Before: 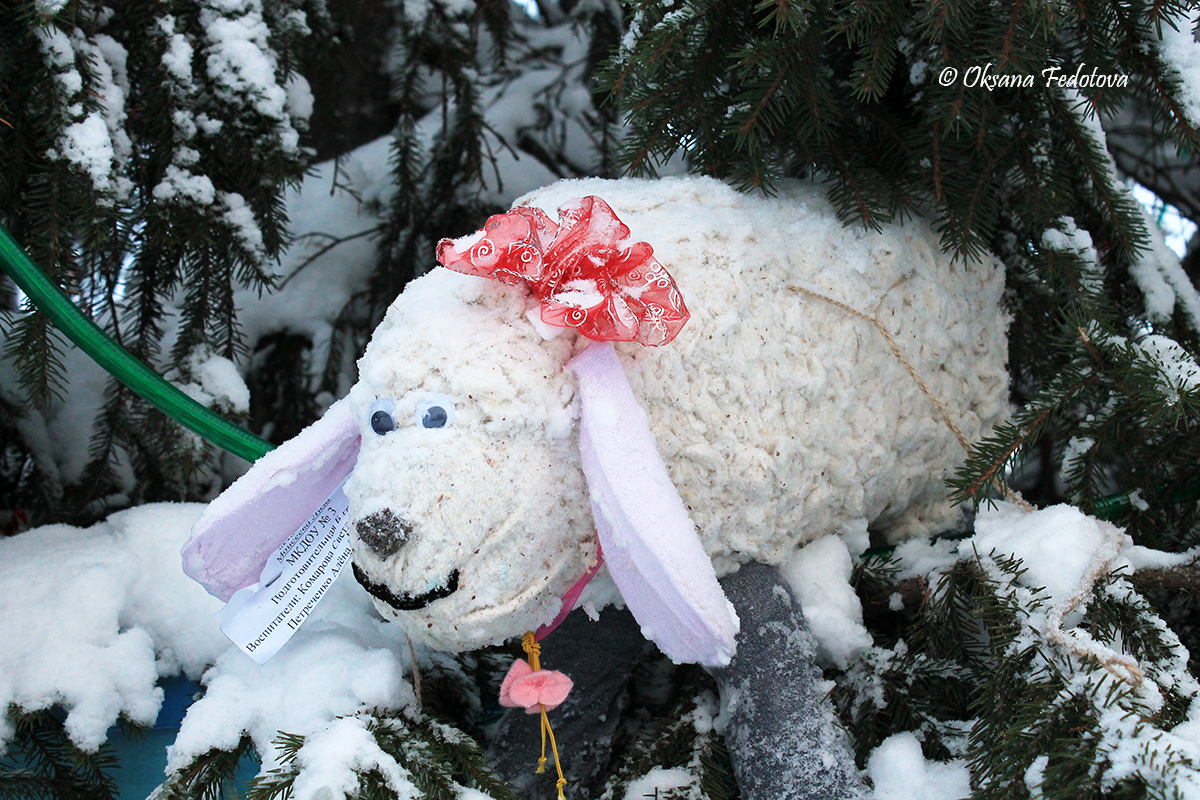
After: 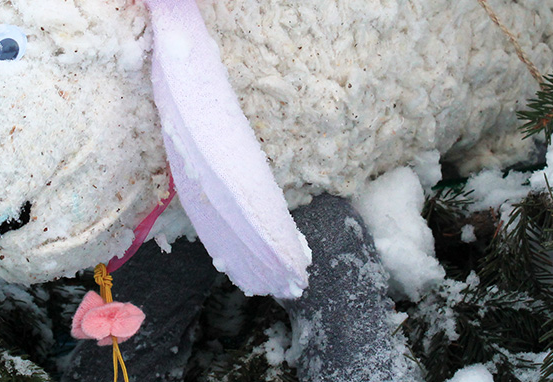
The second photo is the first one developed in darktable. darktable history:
crop: left 35.732%, top 46.083%, right 18.118%, bottom 6.084%
